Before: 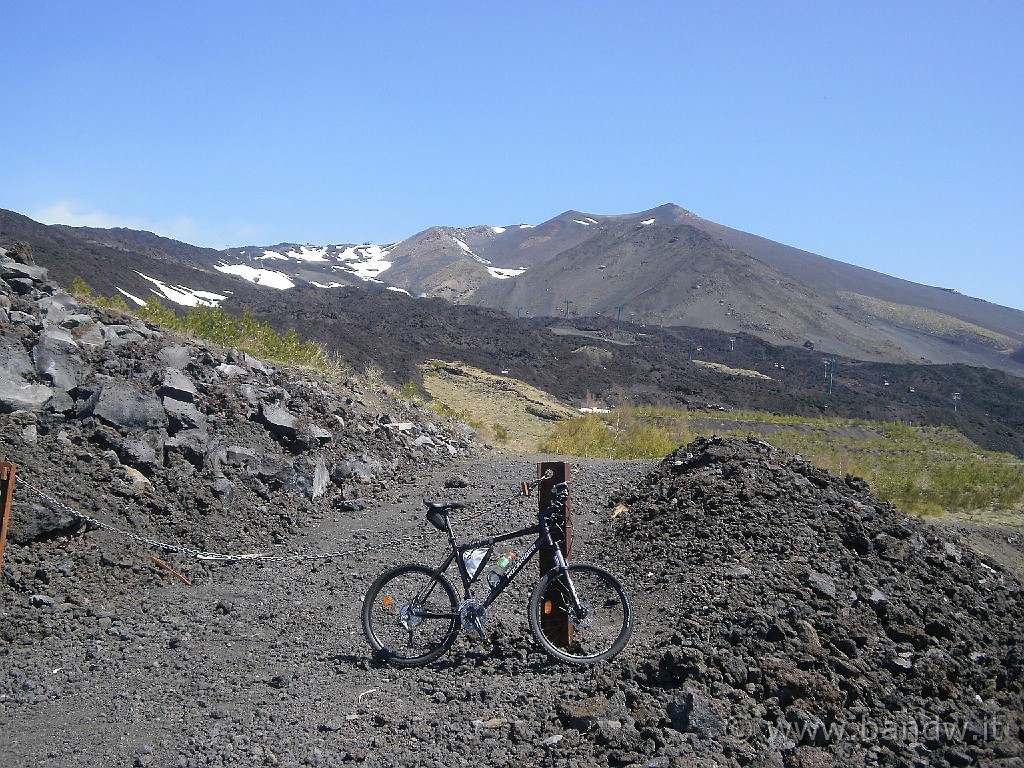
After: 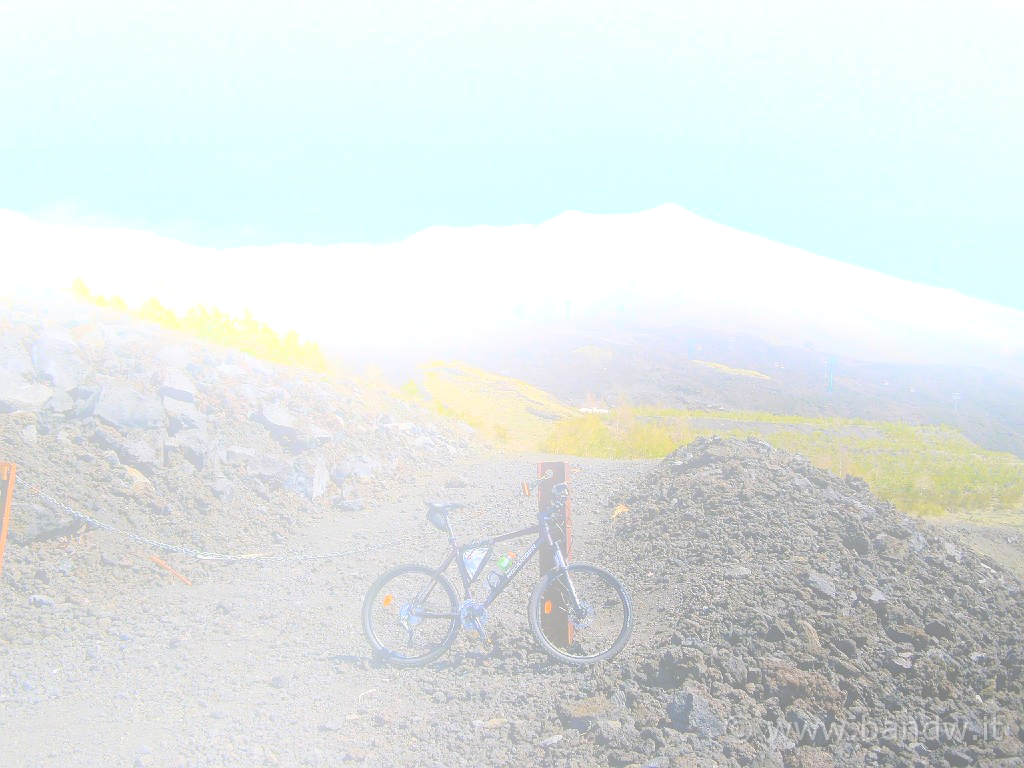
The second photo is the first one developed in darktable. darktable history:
color zones: curves: ch0 [(0.068, 0.464) (0.25, 0.5) (0.48, 0.508) (0.75, 0.536) (0.886, 0.476) (0.967, 0.456)]; ch1 [(0.066, 0.456) (0.25, 0.5) (0.616, 0.508) (0.746, 0.56) (0.934, 0.444)]
bloom: size 25%, threshold 5%, strength 90%
local contrast: detail 110%
